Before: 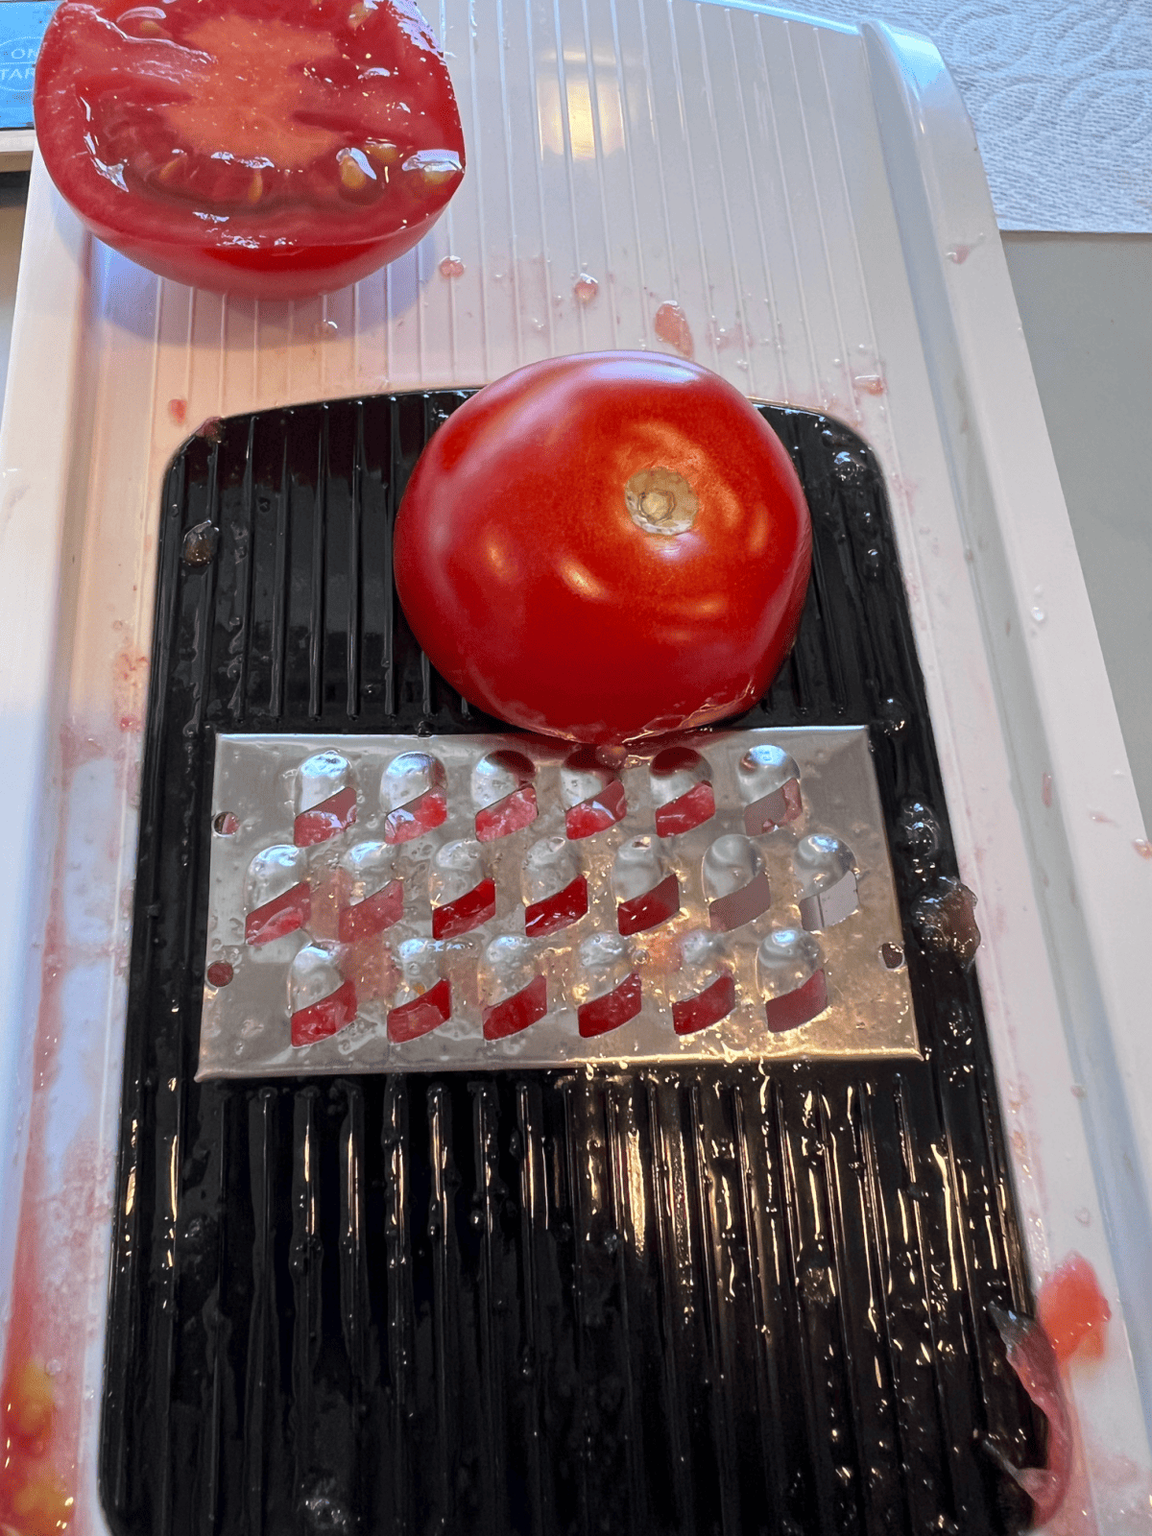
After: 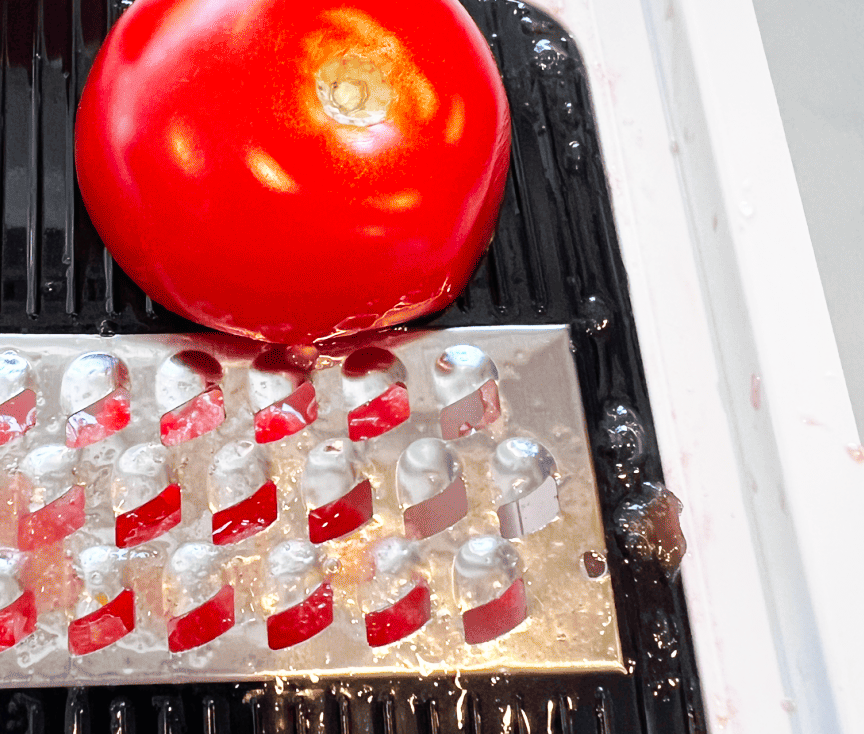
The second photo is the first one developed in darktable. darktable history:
base curve: curves: ch0 [(0, 0) (0.007, 0.004) (0.027, 0.03) (0.046, 0.07) (0.207, 0.54) (0.442, 0.872) (0.673, 0.972) (1, 1)], preserve colors none
shadows and highlights: on, module defaults
white balance: red 1, blue 1
crop and rotate: left 27.938%, top 27.046%, bottom 27.046%
